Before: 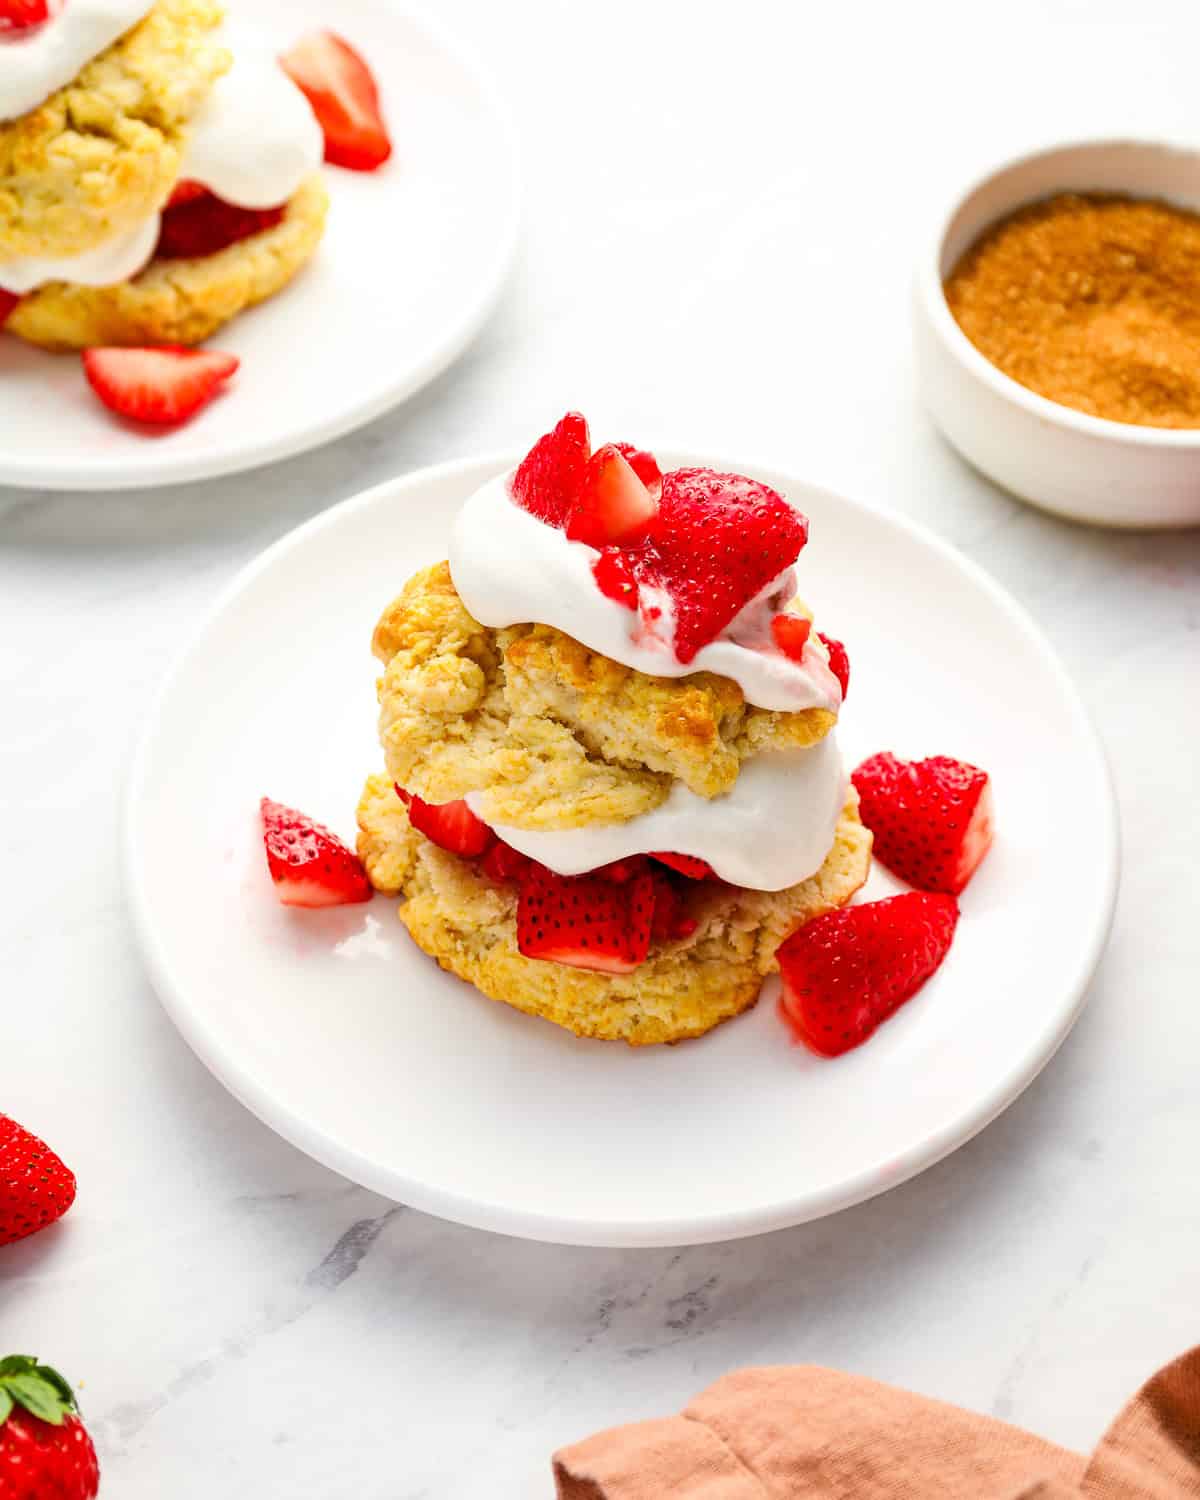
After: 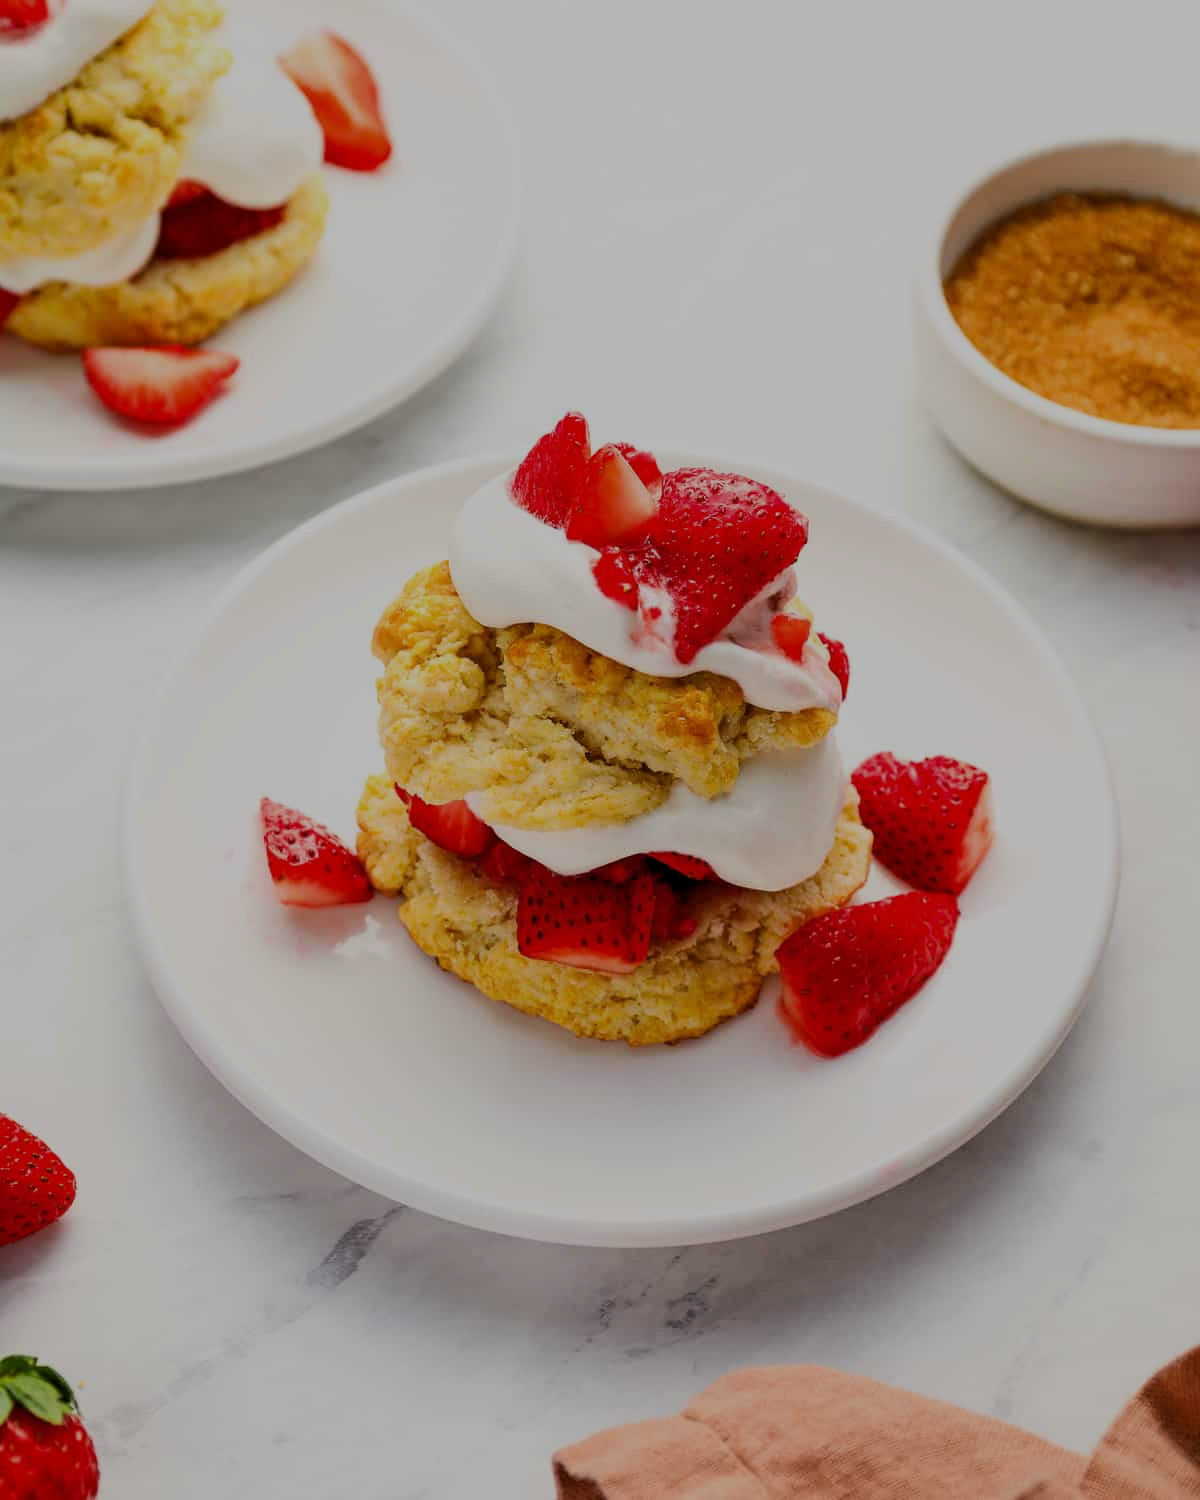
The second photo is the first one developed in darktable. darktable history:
tone equalizer: -8 EV -0.005 EV, -7 EV 0.024 EV, -6 EV -0.006 EV, -5 EV 0.009 EV, -4 EV -0.047 EV, -3 EV -0.239 EV, -2 EV -0.667 EV, -1 EV -0.977 EV, +0 EV -0.954 EV
filmic rgb: black relative exposure -7.7 EV, white relative exposure 4.46 EV, target black luminance 0%, hardness 3.75, latitude 50.69%, contrast 1.074, highlights saturation mix 9.66%, shadows ↔ highlights balance -0.277%
